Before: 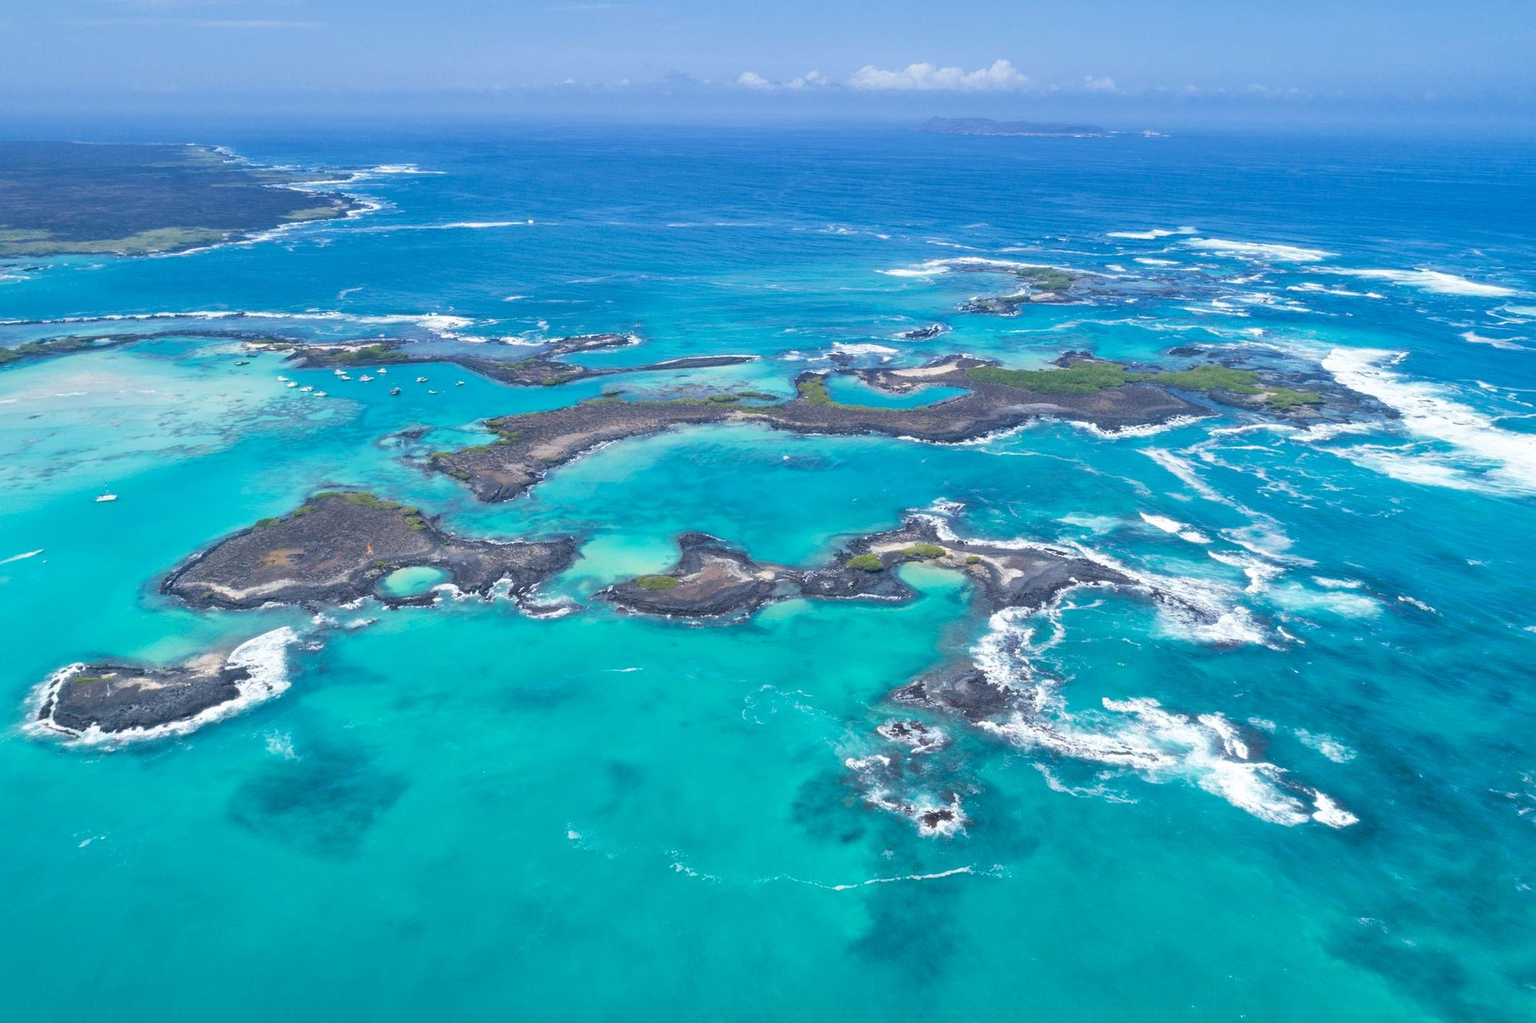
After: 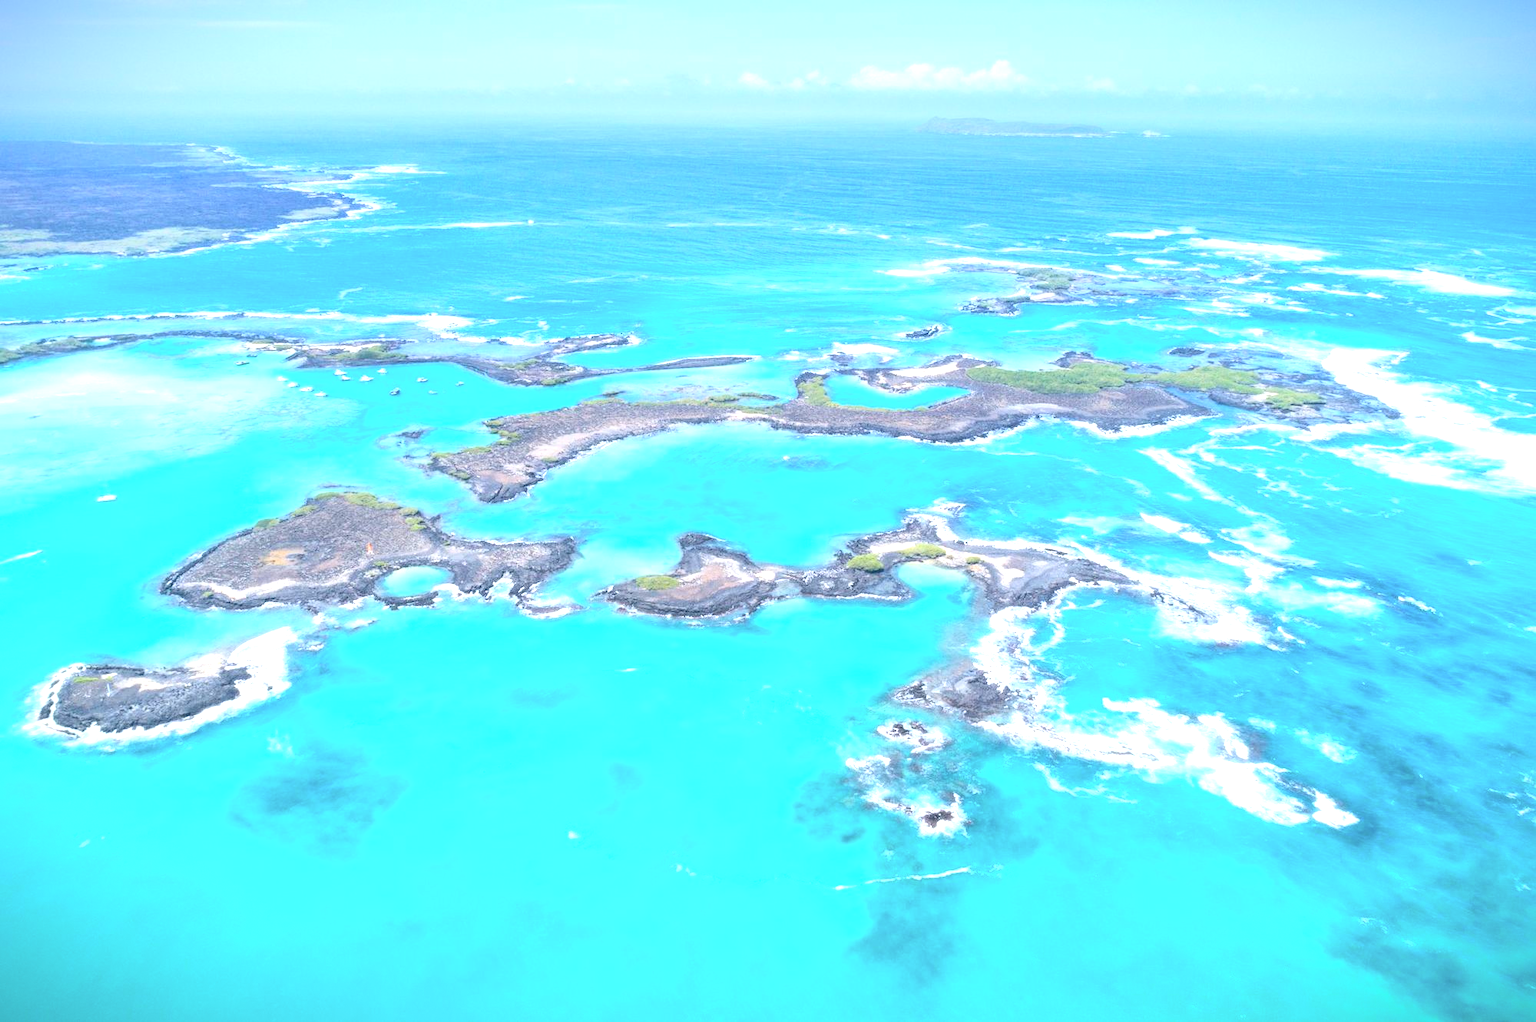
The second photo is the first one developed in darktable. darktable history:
exposure: black level correction 0.001, exposure 1.129 EV, compensate highlight preservation false
vignetting: fall-off start 100.65%, fall-off radius 65.21%, brightness -0.637, saturation -0.01, automatic ratio true, dithering 8-bit output
tone equalizer: edges refinement/feathering 500, mask exposure compensation -1.57 EV, preserve details no
color correction: highlights b* -0.009, saturation 0.794
contrast brightness saturation: contrast 0.204, brightness 0.17, saturation 0.227
